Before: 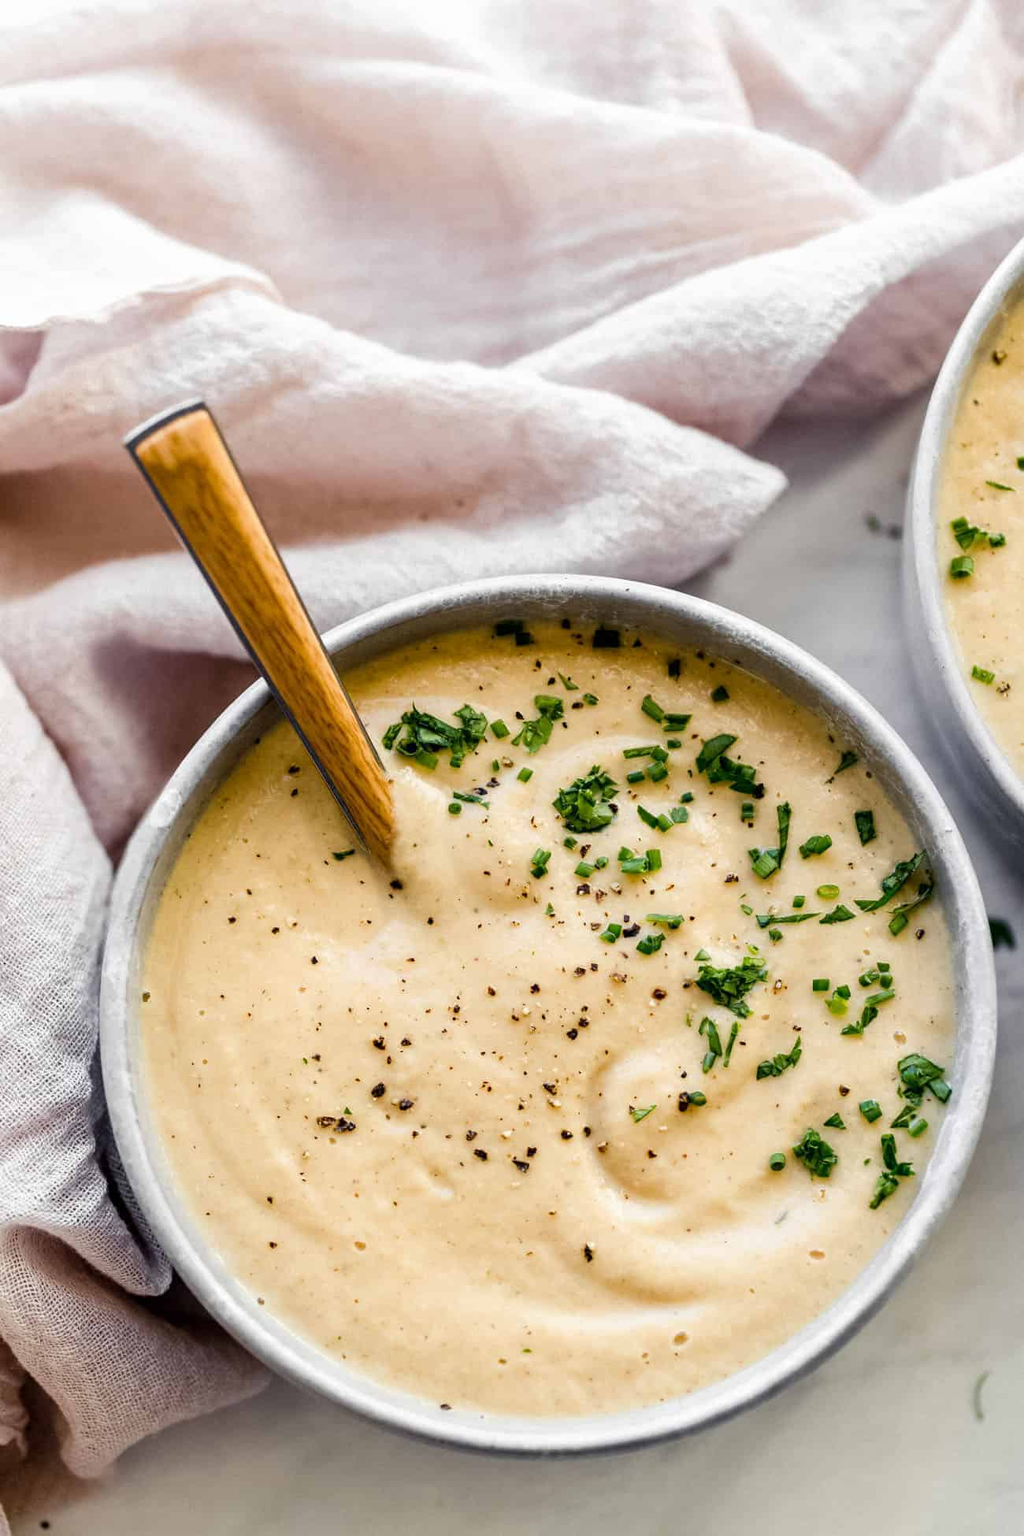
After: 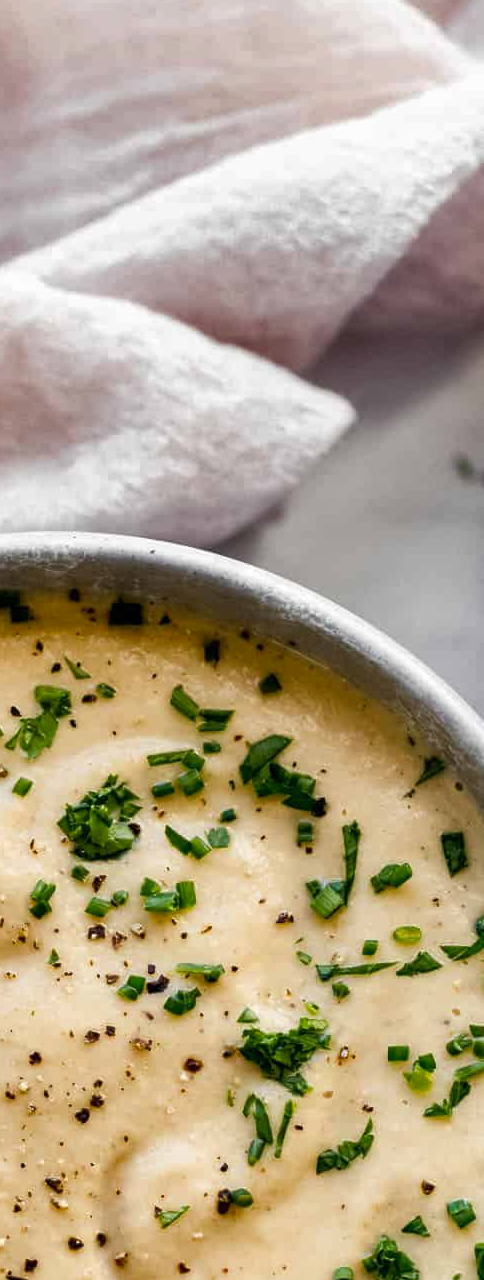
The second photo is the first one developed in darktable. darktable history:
crop and rotate: left 49.551%, top 10.122%, right 13.194%, bottom 24.228%
shadows and highlights: radius 135.83, soften with gaussian
